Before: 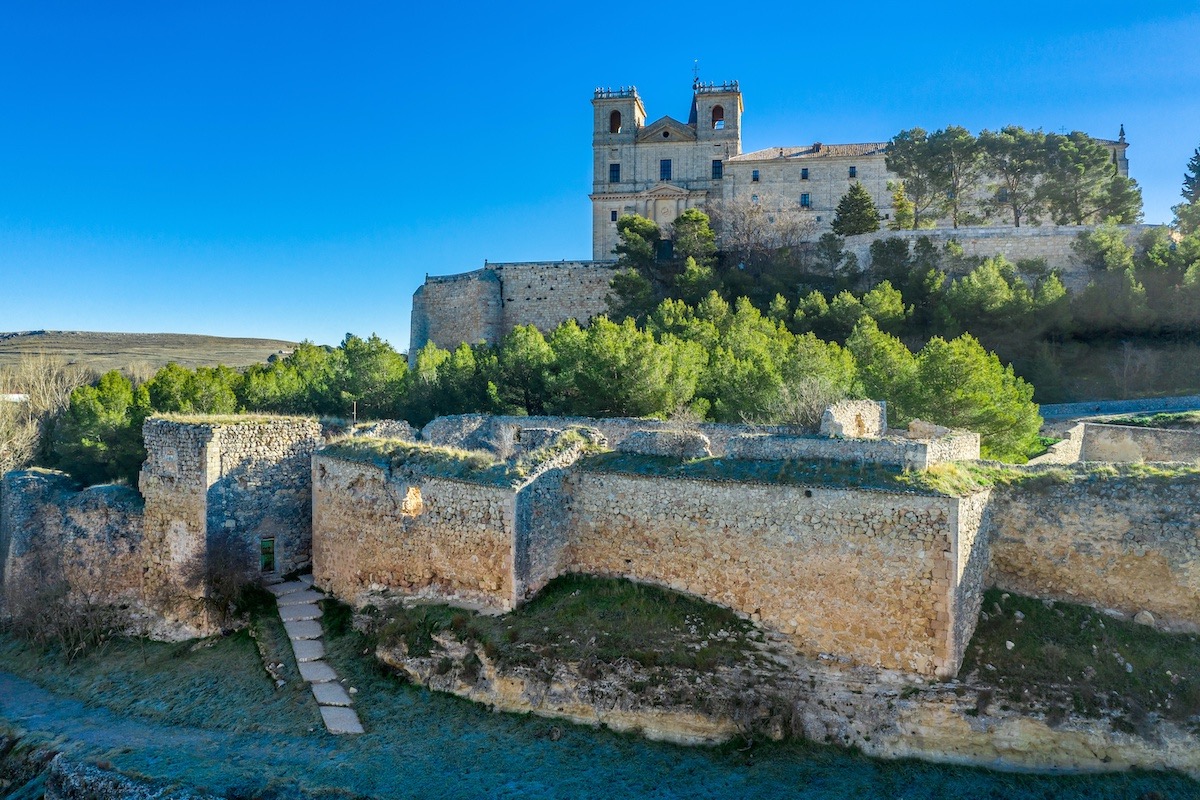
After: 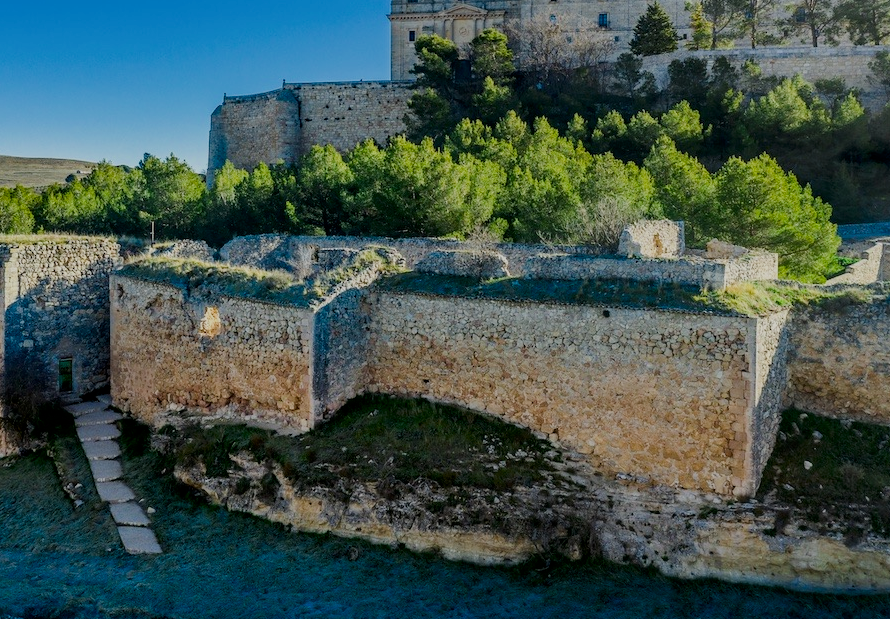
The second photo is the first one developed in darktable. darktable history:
tone equalizer: edges refinement/feathering 500, mask exposure compensation -1.57 EV, preserve details no
exposure: black level correction 0.001
crop: left 16.859%, top 22.619%, right 8.91%
contrast brightness saturation: contrast 0.068, brightness -0.13, saturation 0.05
filmic rgb: black relative exposure -7.65 EV, white relative exposure 4.56 EV, hardness 3.61
